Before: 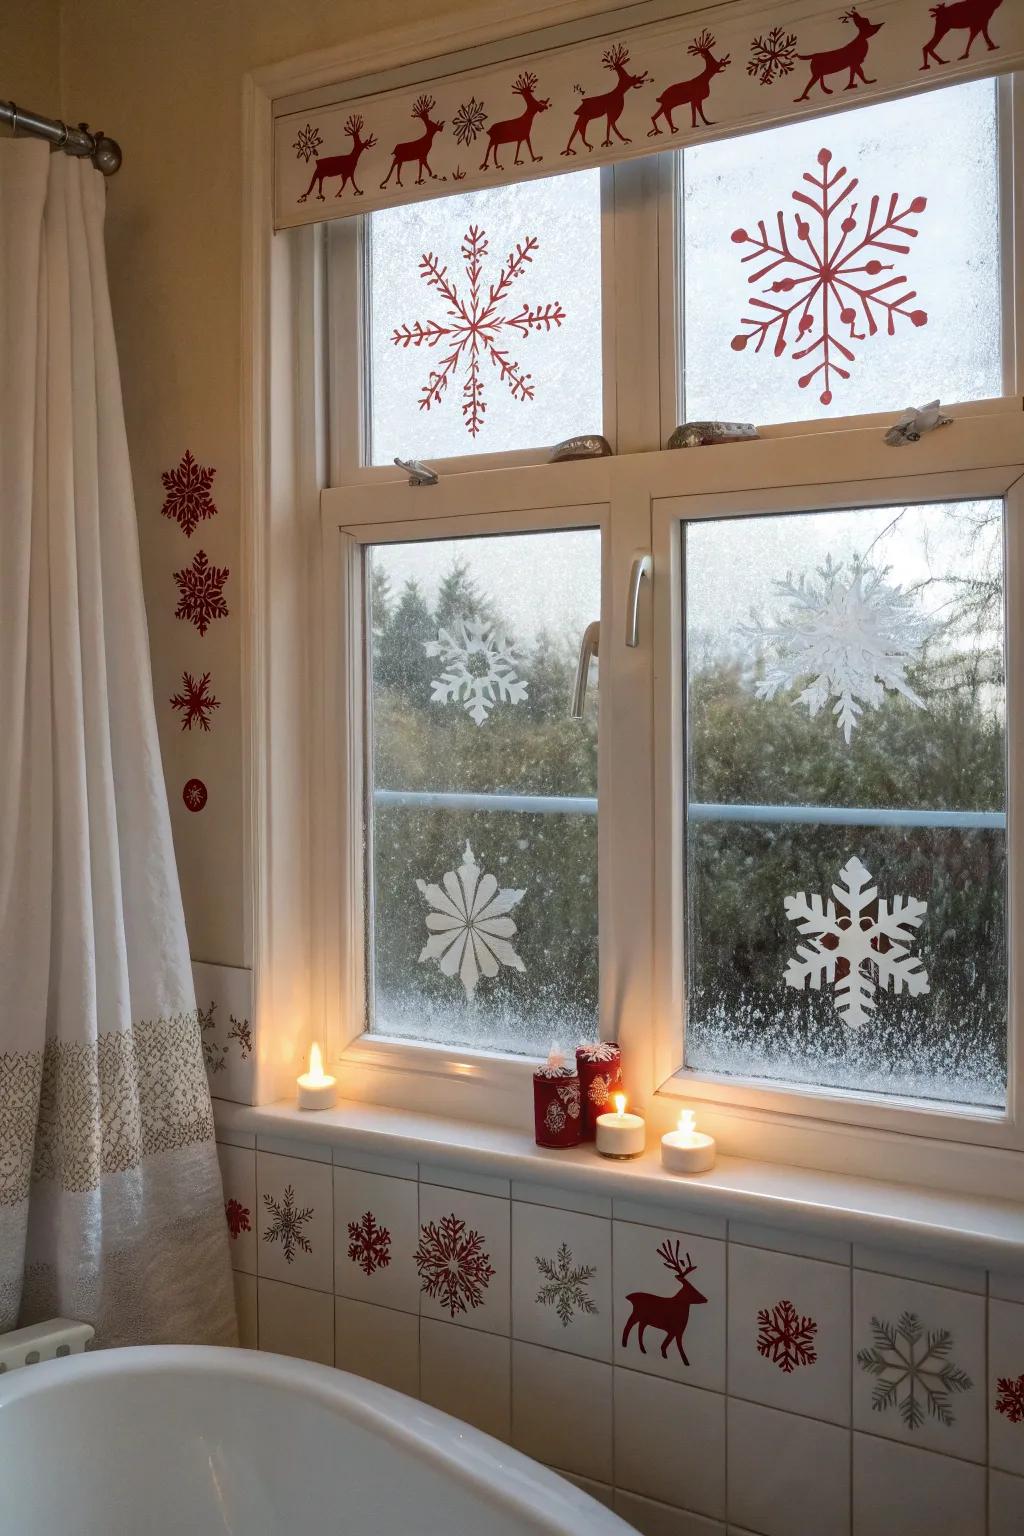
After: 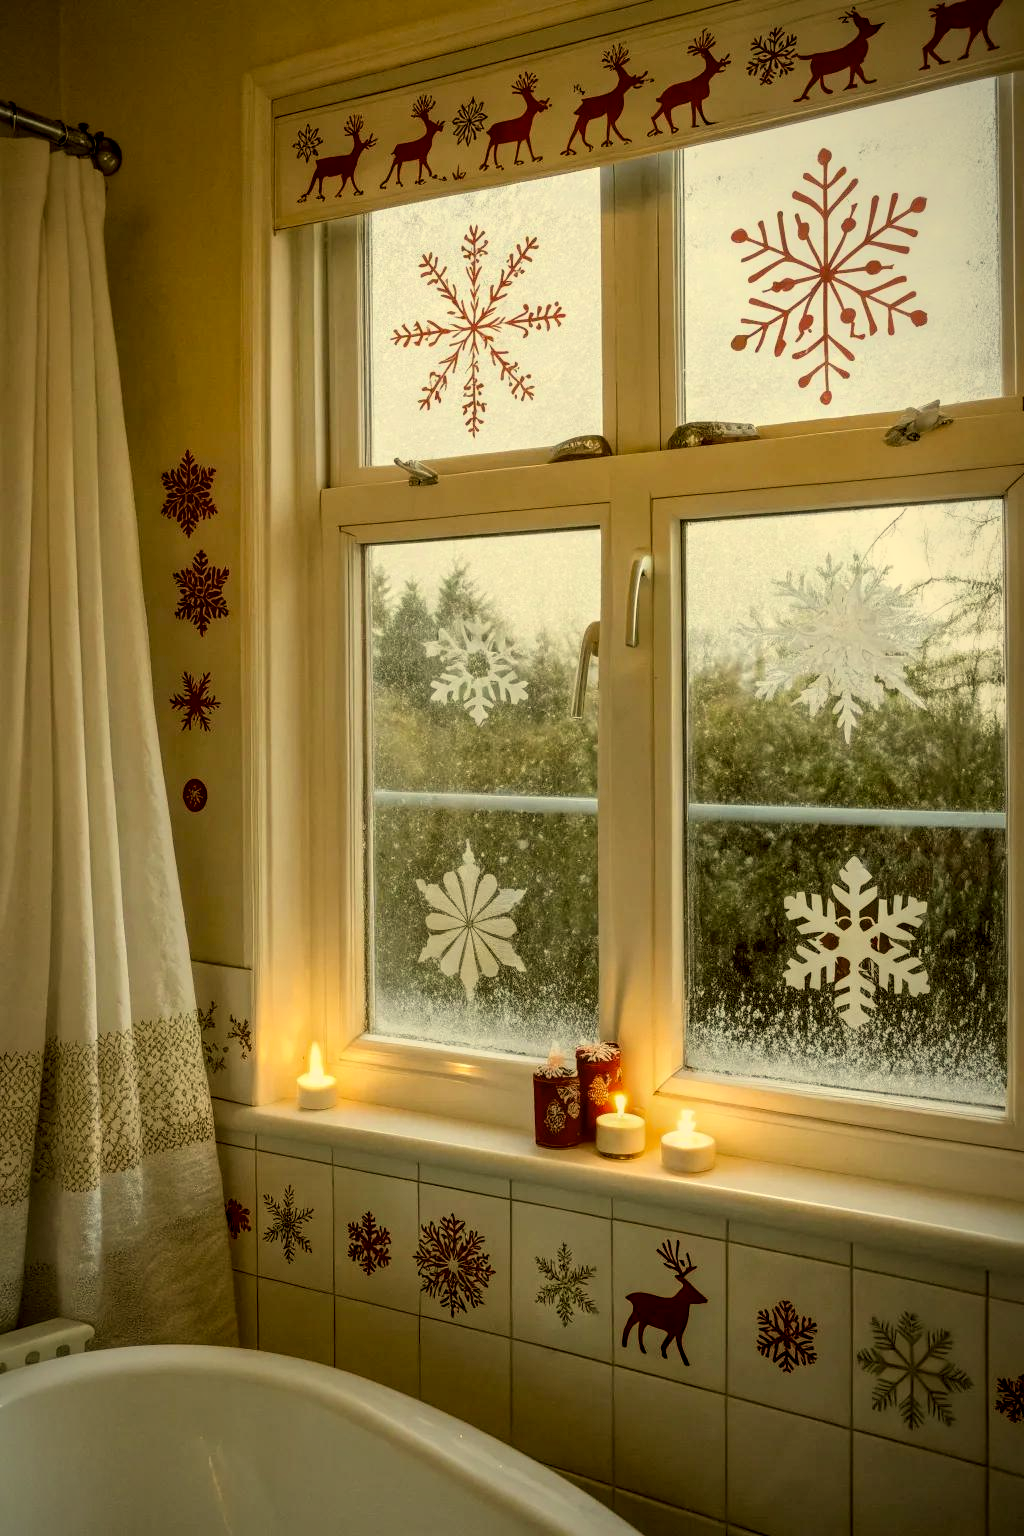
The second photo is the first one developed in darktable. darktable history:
local contrast: detail 130%
vignetting: fall-off radius 59.98%, saturation -0.029, automatic ratio true, unbound false
filmic rgb: middle gray luminance 9.3%, black relative exposure -10.61 EV, white relative exposure 3.43 EV, target black luminance 0%, hardness 5.95, latitude 59.52%, contrast 1.089, highlights saturation mix 5.35%, shadows ↔ highlights balance 29.24%, color science v6 (2022)
color correction: highlights a* 0.122, highlights b* 29.01, shadows a* -0.208, shadows b* 21.87
